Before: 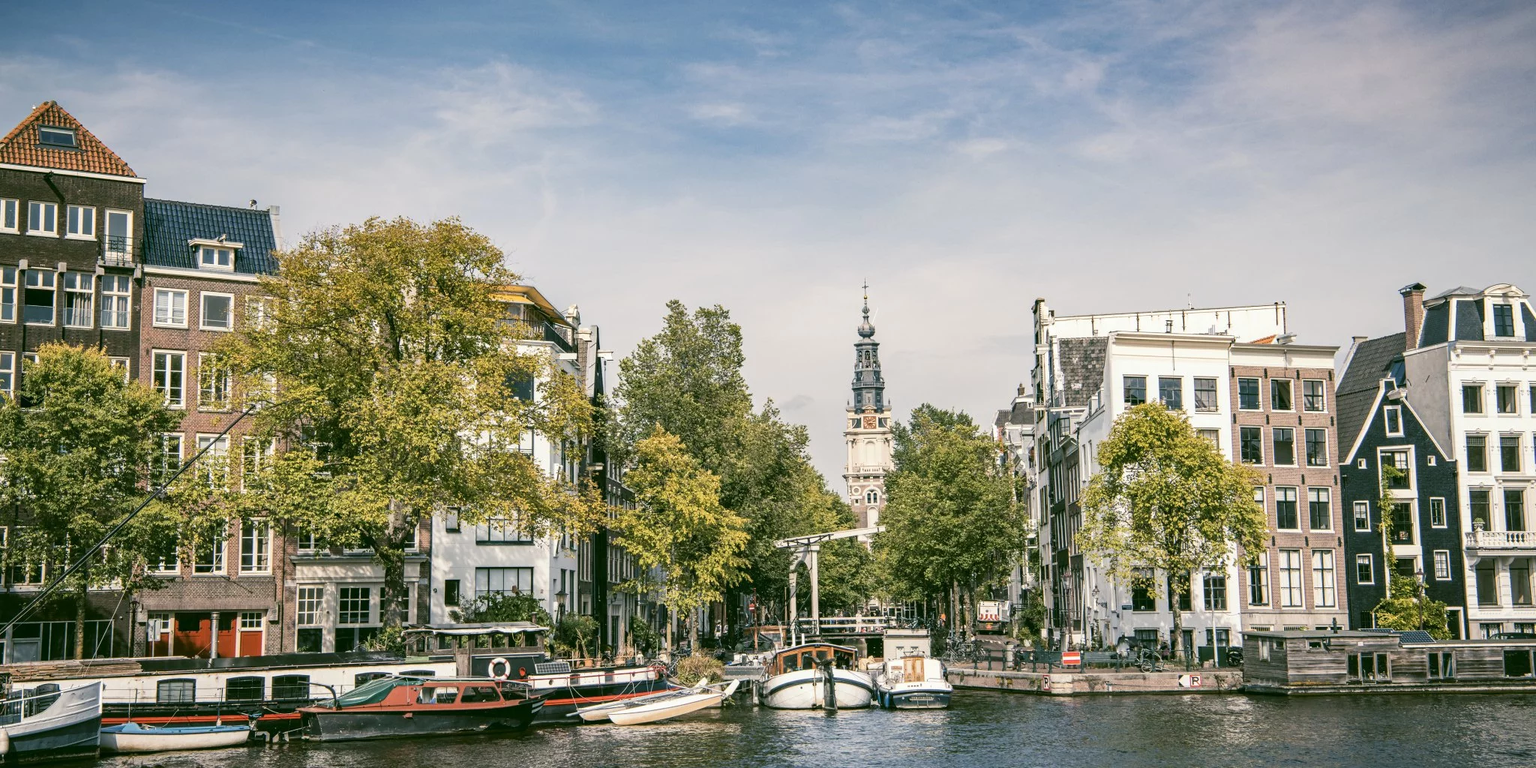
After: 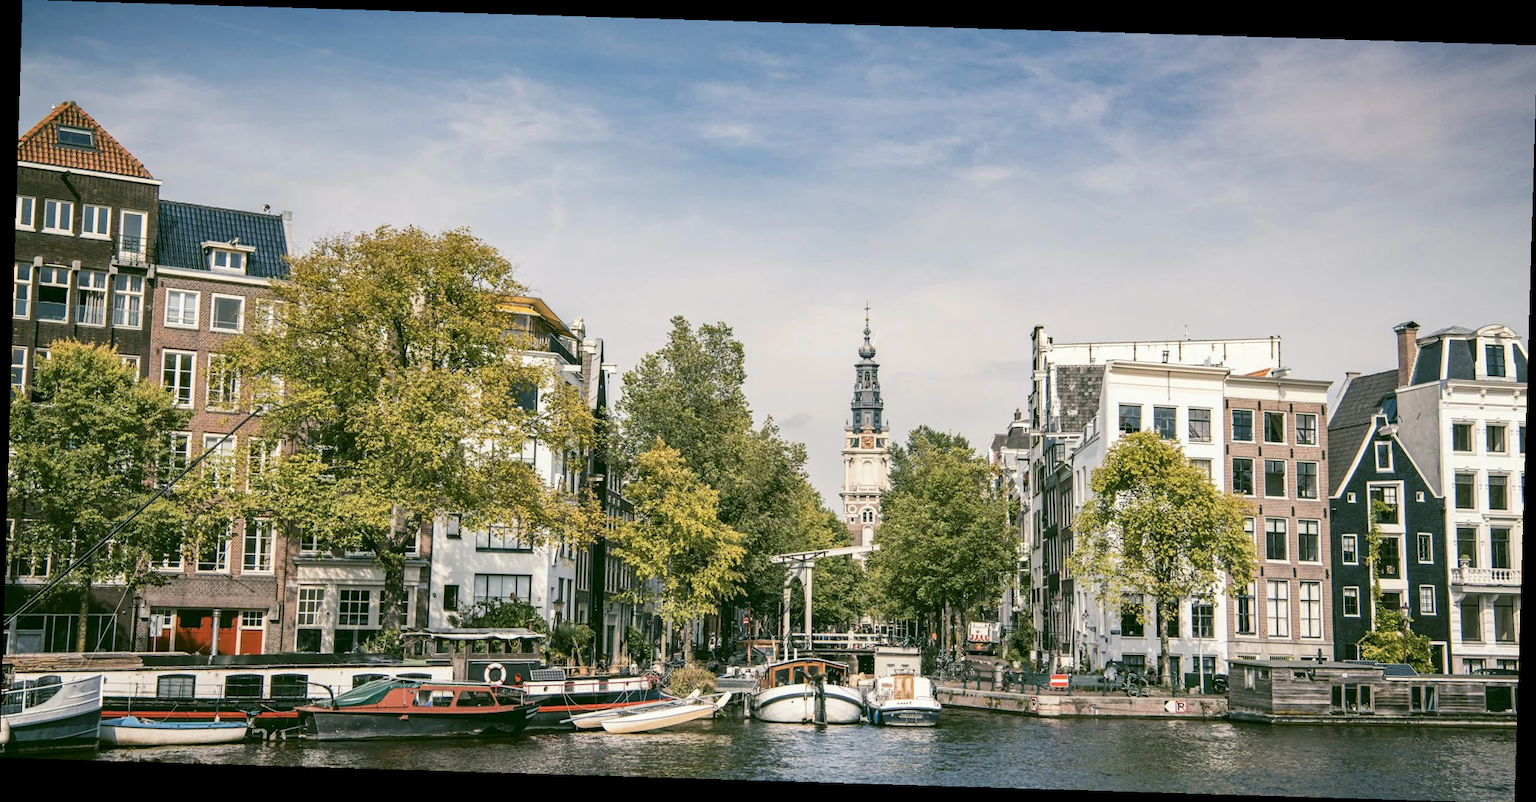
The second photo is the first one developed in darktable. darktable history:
crop and rotate: angle -1.73°
